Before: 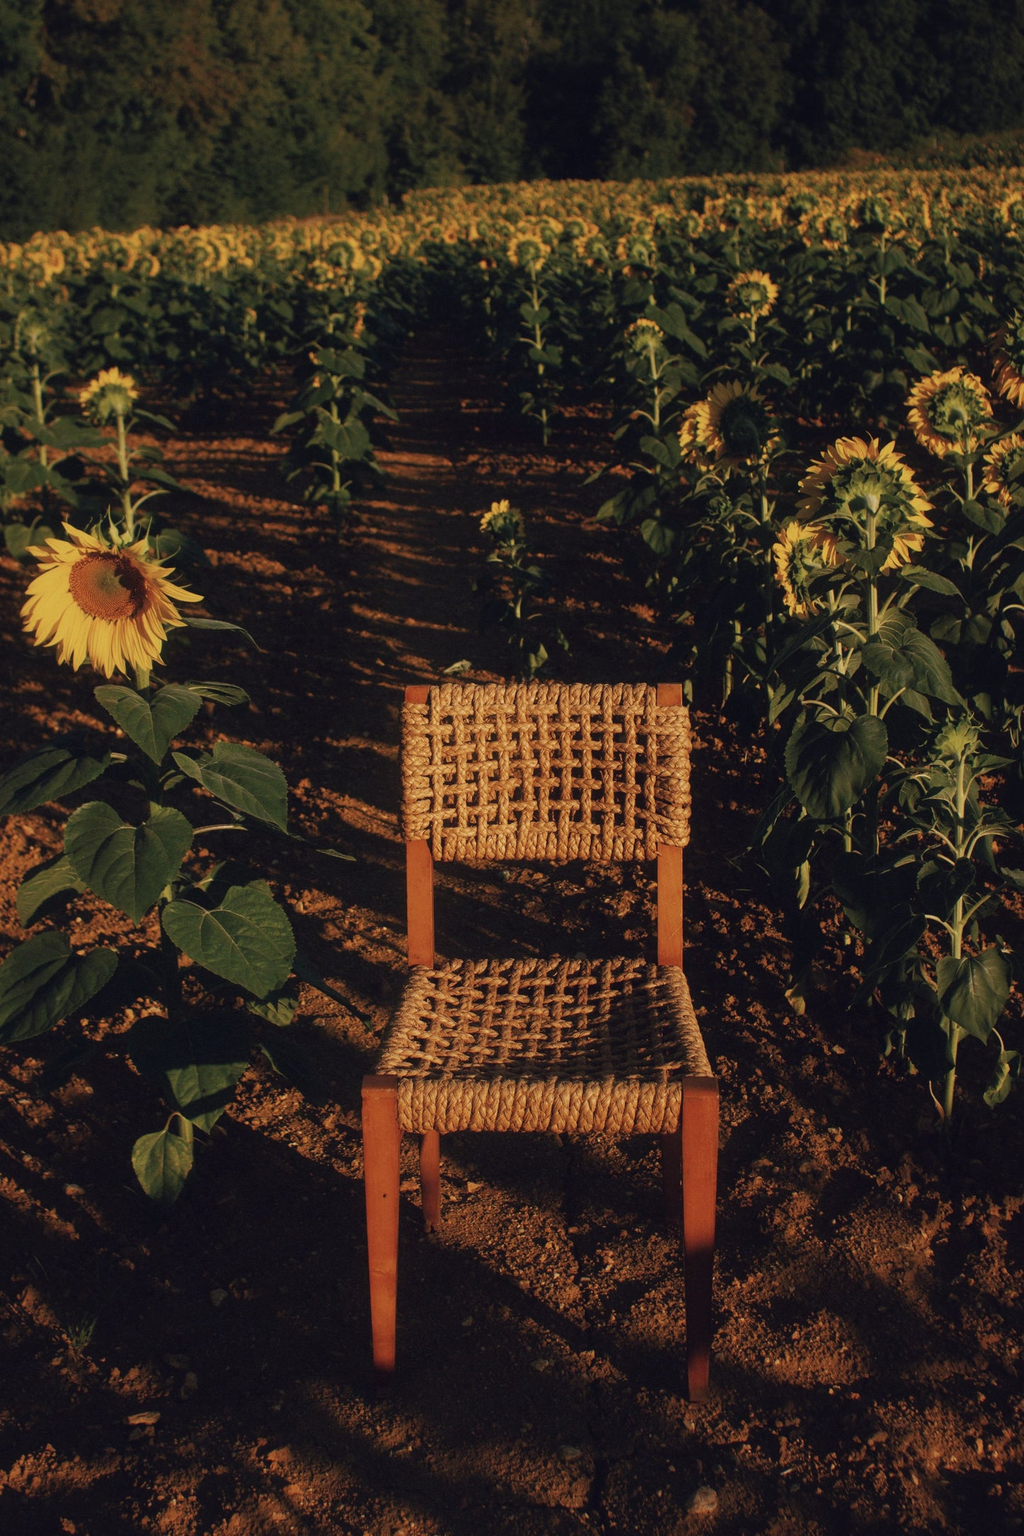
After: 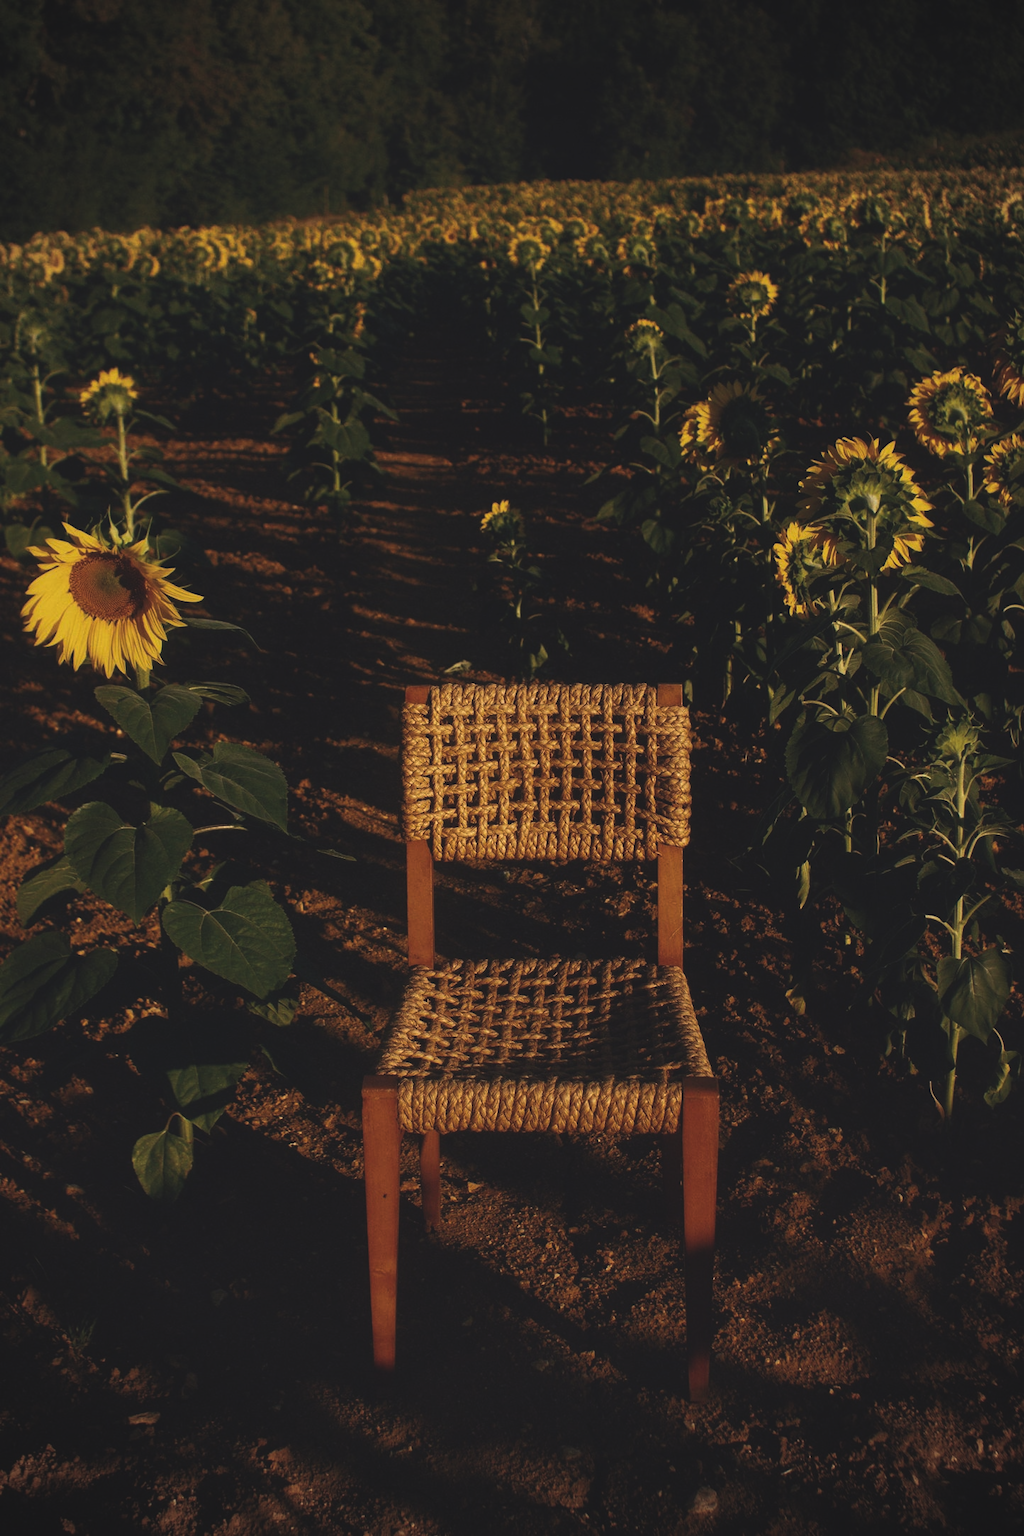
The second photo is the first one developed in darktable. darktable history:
exposure: black level correction -0.028, compensate exposure bias true, compensate highlight preservation false
color balance rgb: perceptual saturation grading › global saturation 9.697%, perceptual brilliance grading › highlights 3.122%, perceptual brilliance grading › mid-tones -18.232%, perceptual brilliance grading › shadows -42.038%, global vibrance 26.237%, contrast 6.903%
vignetting: fall-off radius 60.75%
